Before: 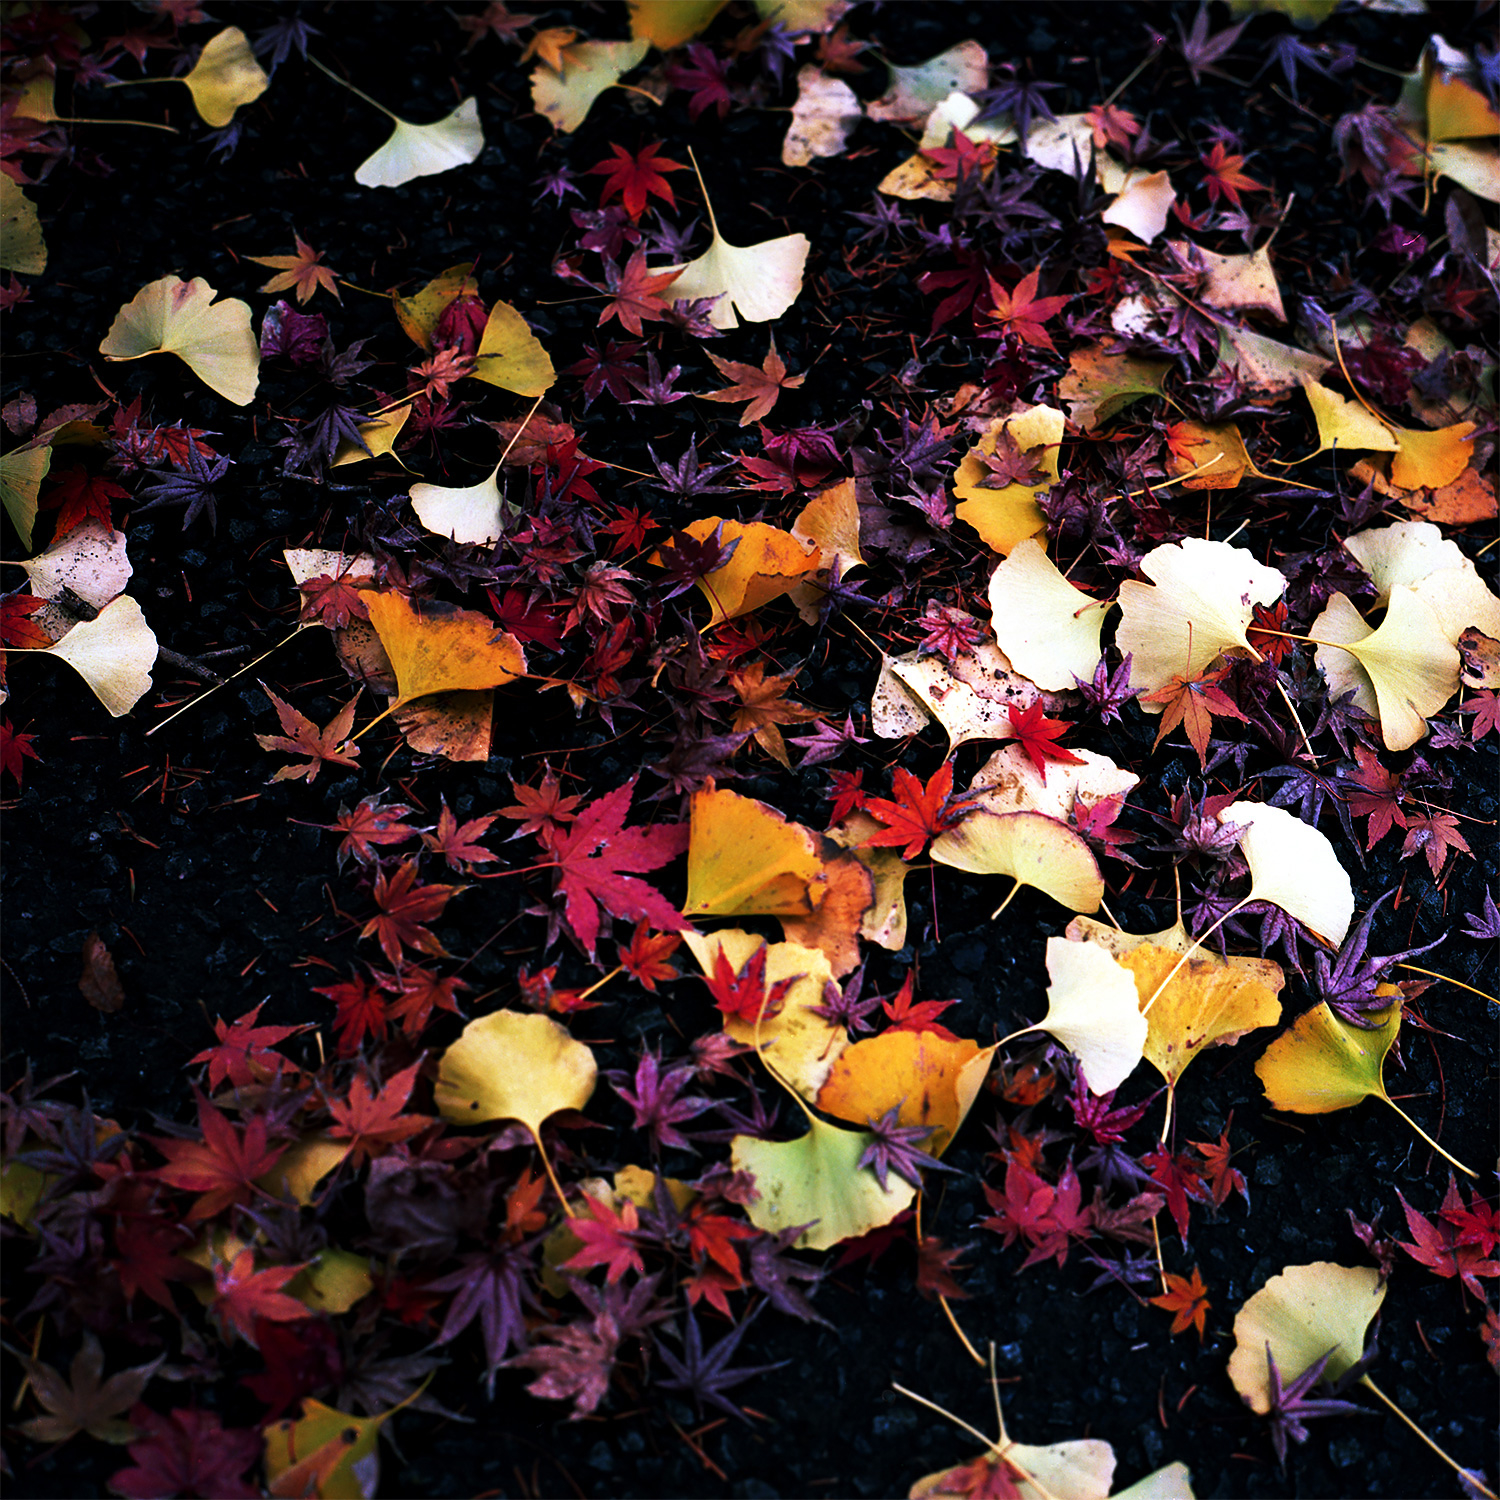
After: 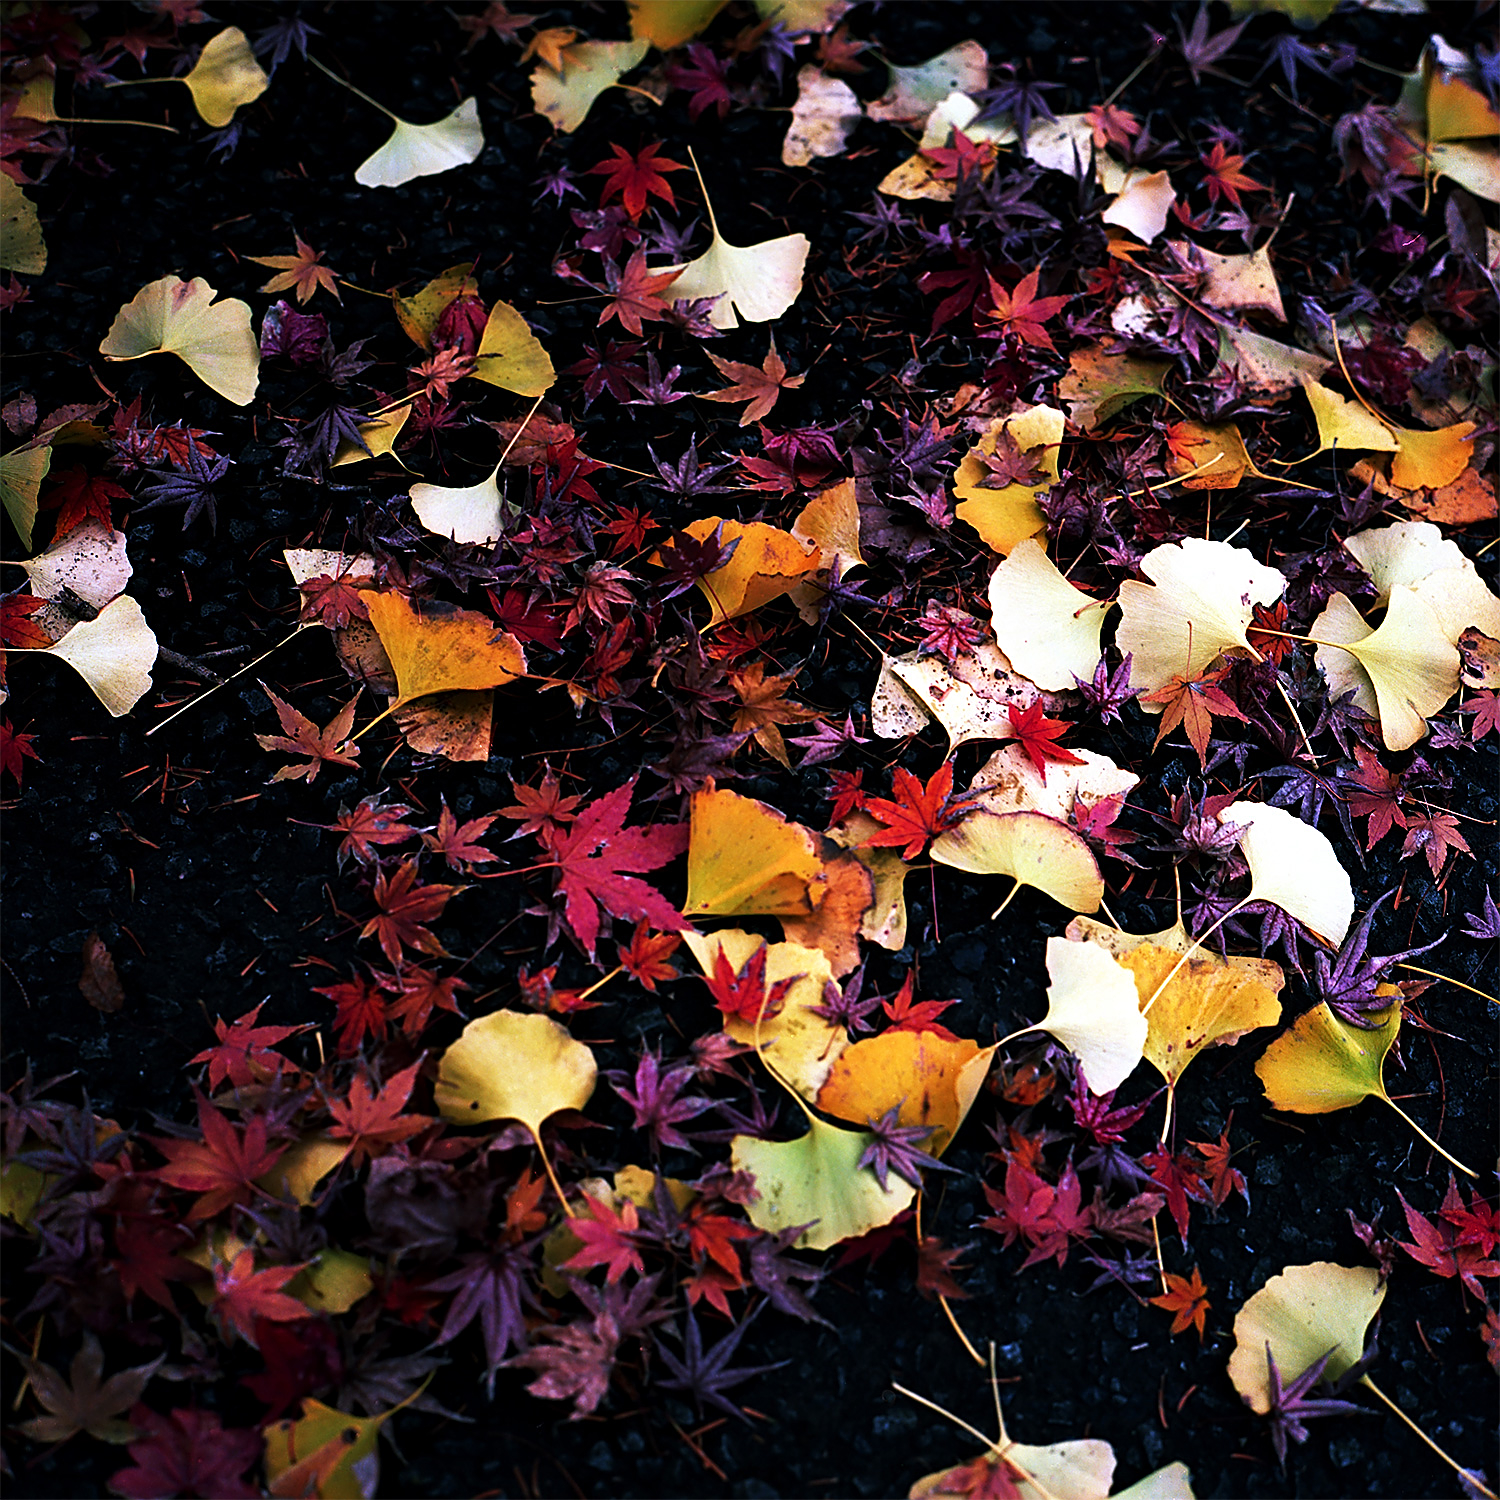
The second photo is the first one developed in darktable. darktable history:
local contrast: mode bilateral grid, contrast 15, coarseness 36, detail 105%, midtone range 0.2
sharpen: on, module defaults
